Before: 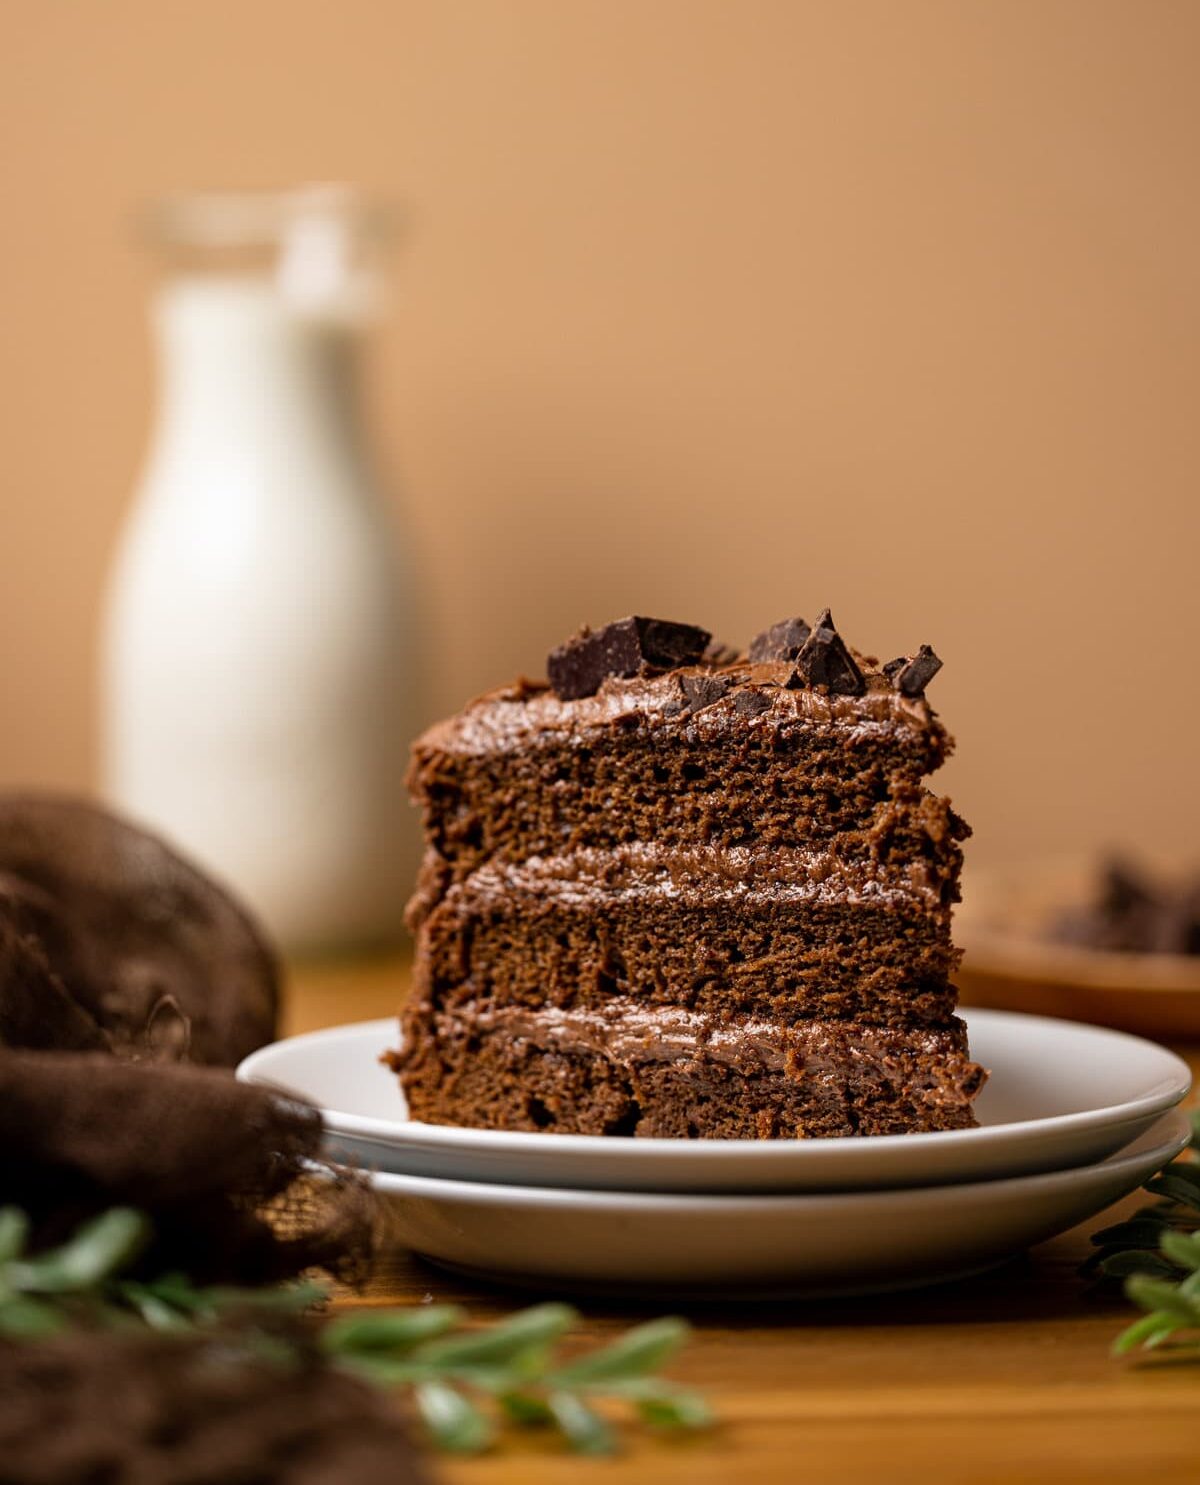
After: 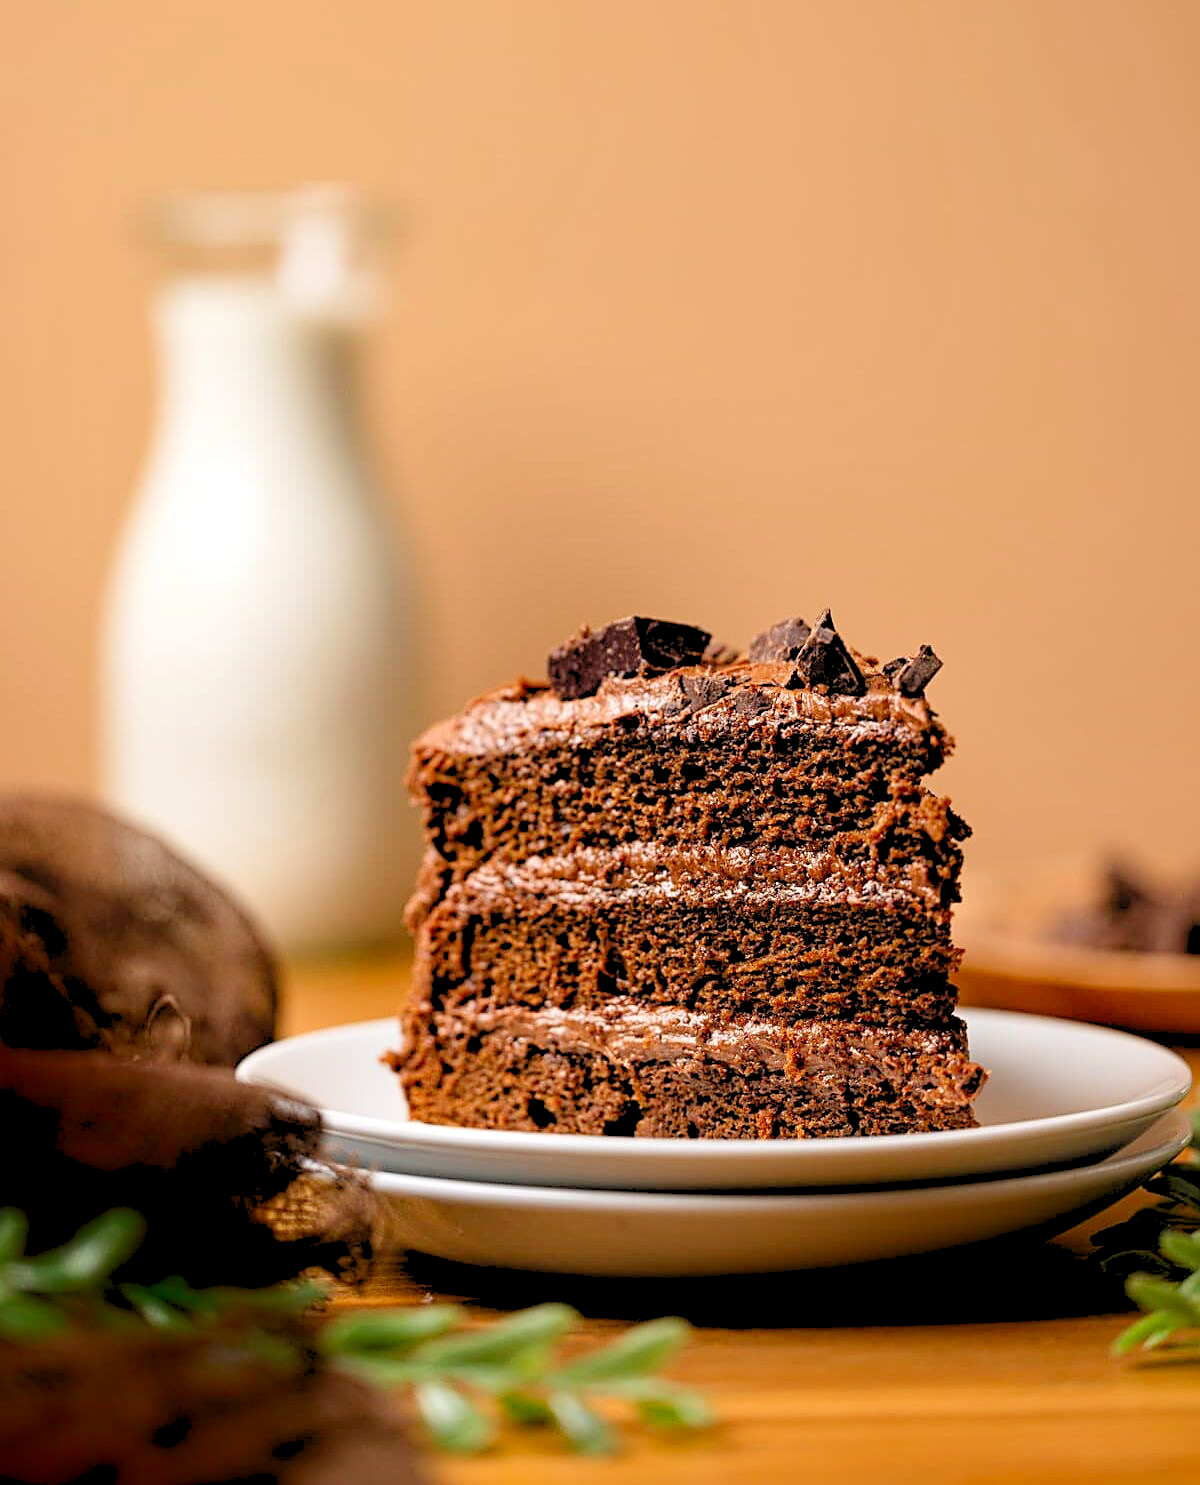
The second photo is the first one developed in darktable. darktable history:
levels: white 99.96%, levels [0.072, 0.414, 0.976]
sharpen: on, module defaults
shadows and highlights: shadows -88.26, highlights -36.79, soften with gaussian
